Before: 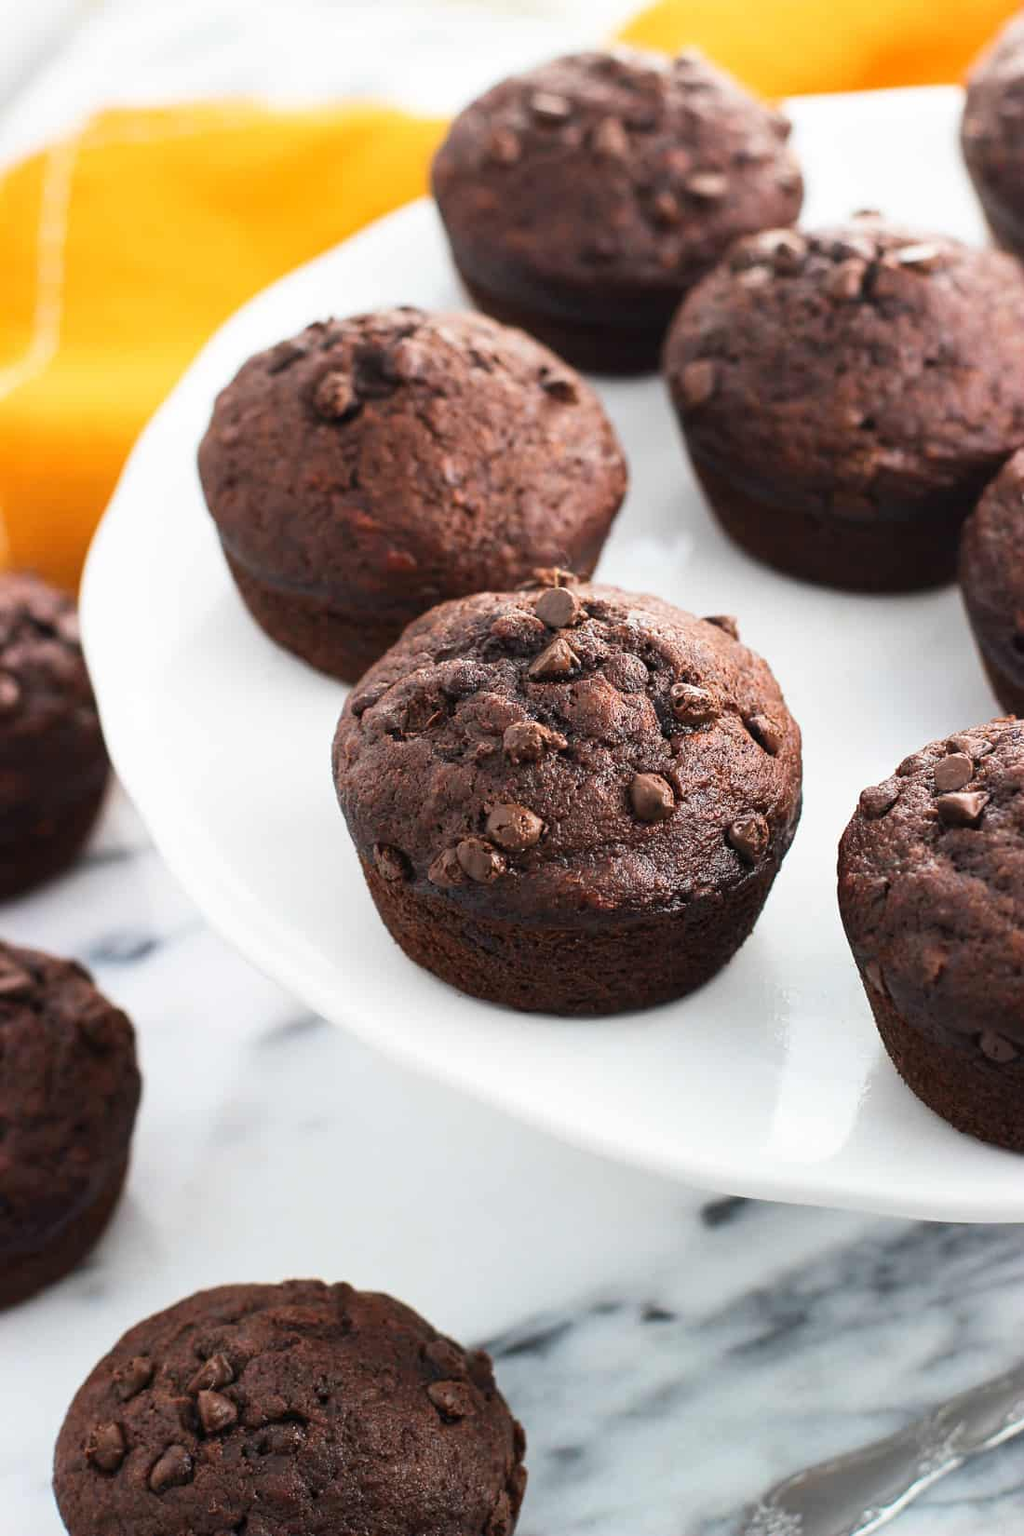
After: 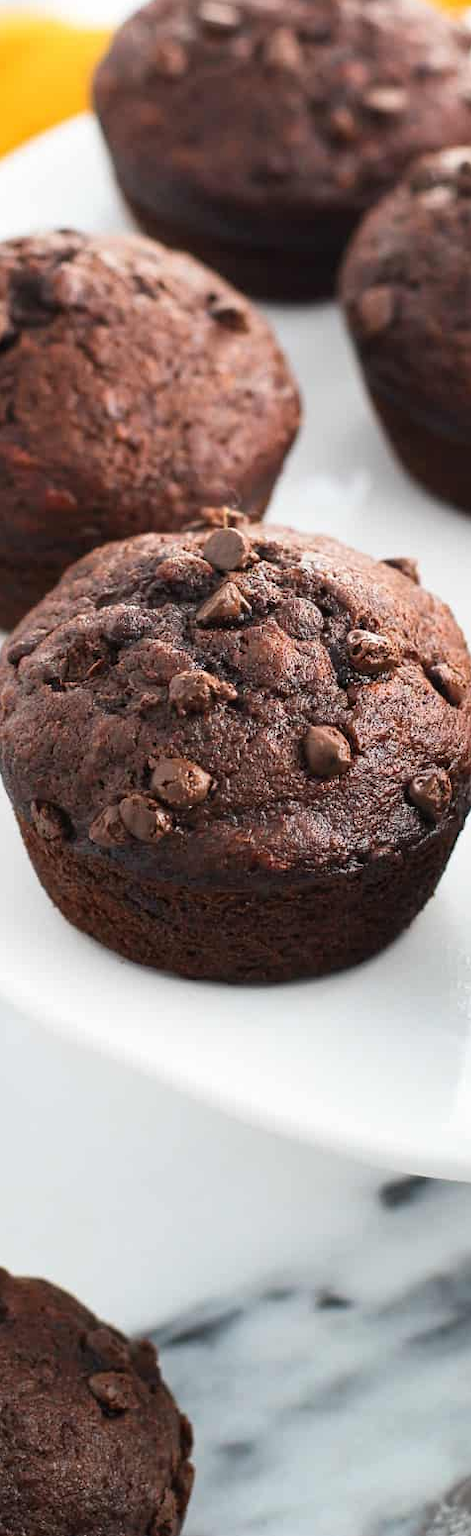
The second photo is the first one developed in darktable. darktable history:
crop: left 33.667%, top 5.979%, right 23.015%
